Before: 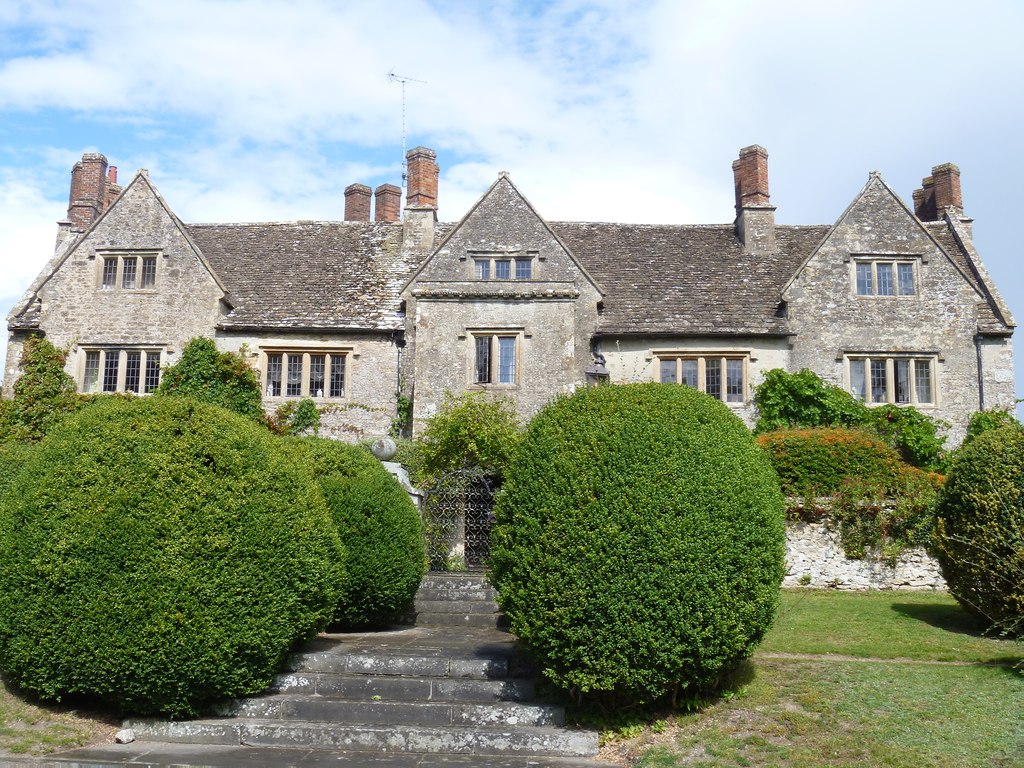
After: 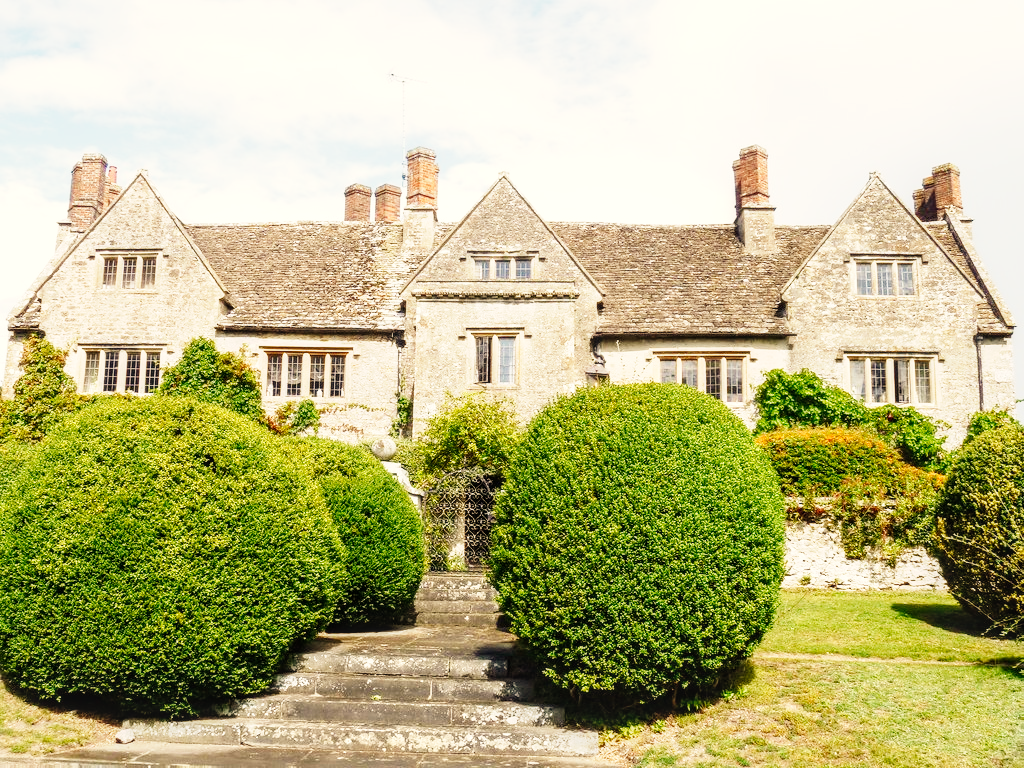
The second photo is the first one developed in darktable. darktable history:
local contrast: on, module defaults
base curve: curves: ch0 [(0, 0) (0, 0.001) (0.001, 0.001) (0.004, 0.002) (0.007, 0.004) (0.015, 0.013) (0.033, 0.045) (0.052, 0.096) (0.075, 0.17) (0.099, 0.241) (0.163, 0.42) (0.219, 0.55) (0.259, 0.616) (0.327, 0.722) (0.365, 0.765) (0.522, 0.873) (0.547, 0.881) (0.689, 0.919) (0.826, 0.952) (1, 1)], preserve colors none
white balance: red 1.138, green 0.996, blue 0.812
